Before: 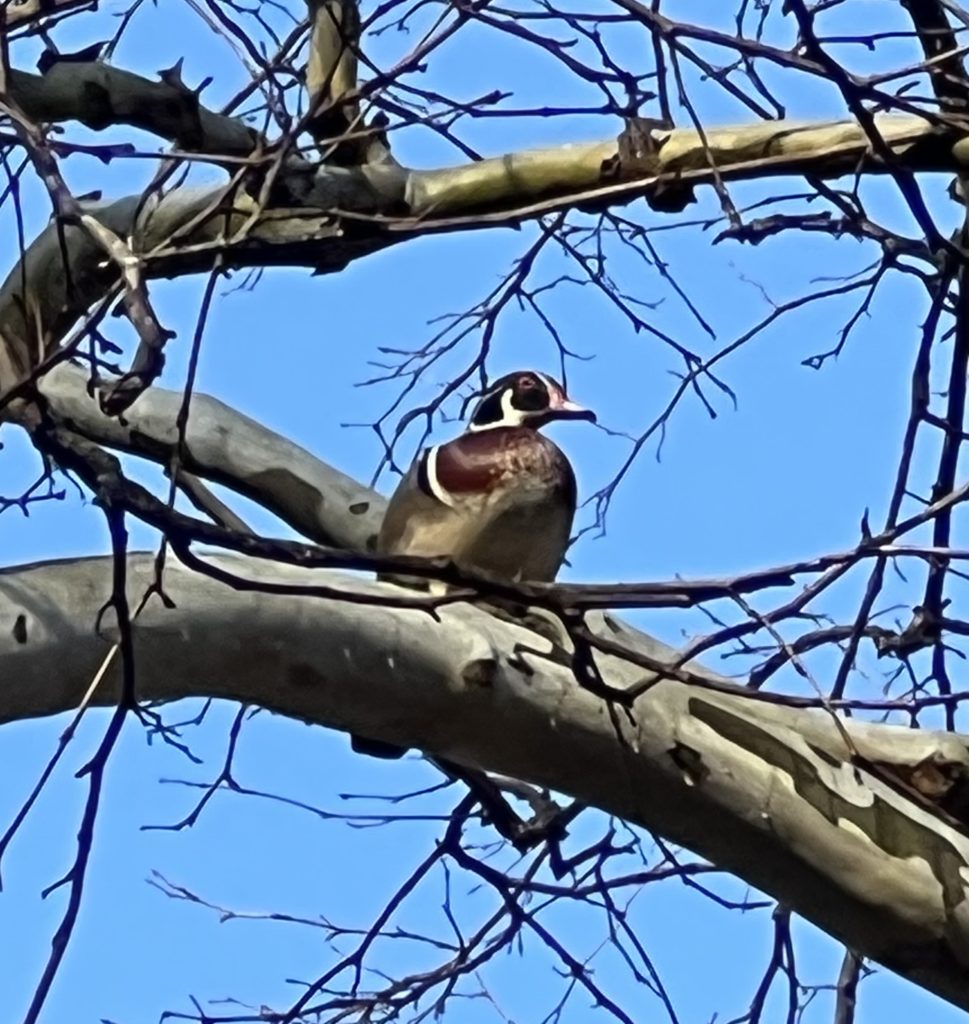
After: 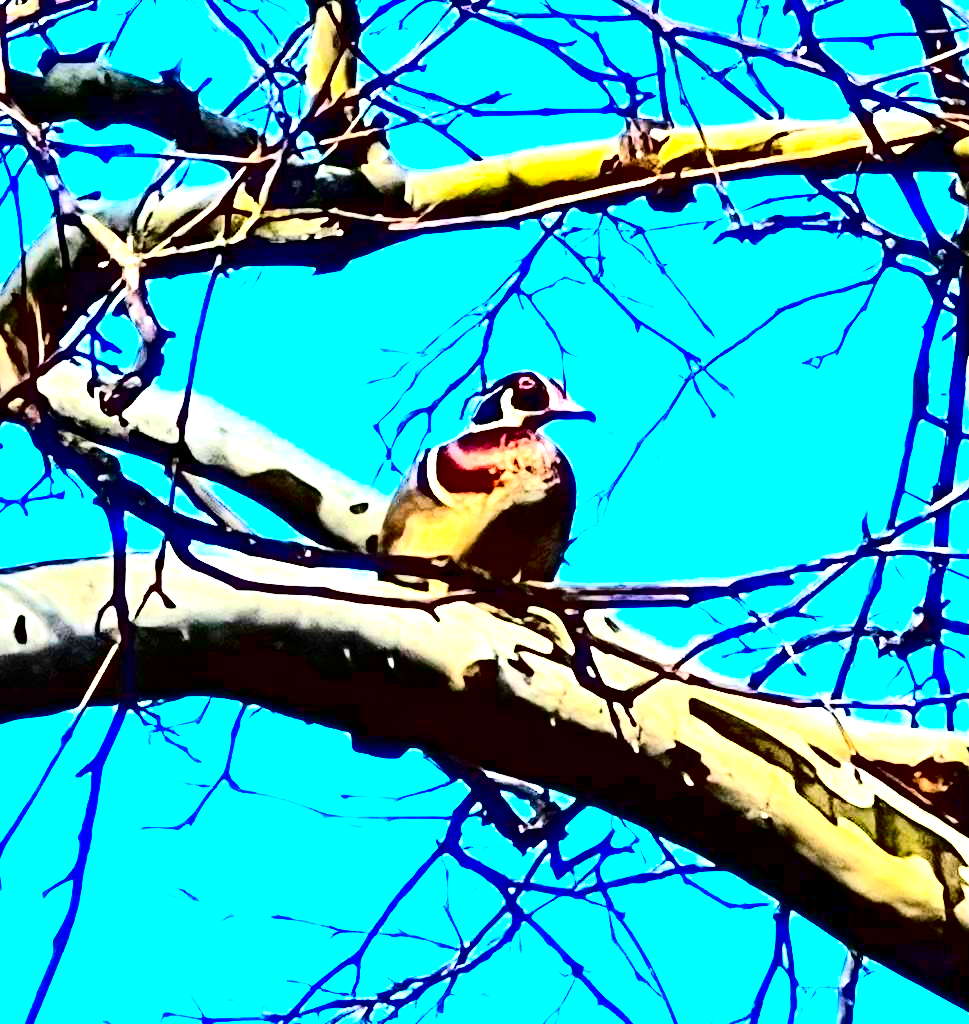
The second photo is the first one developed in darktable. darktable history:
contrast brightness saturation: contrast 0.77, brightness -1, saturation 1
exposure: black level correction 0, exposure 2.327 EV, compensate exposure bias true, compensate highlight preservation false
